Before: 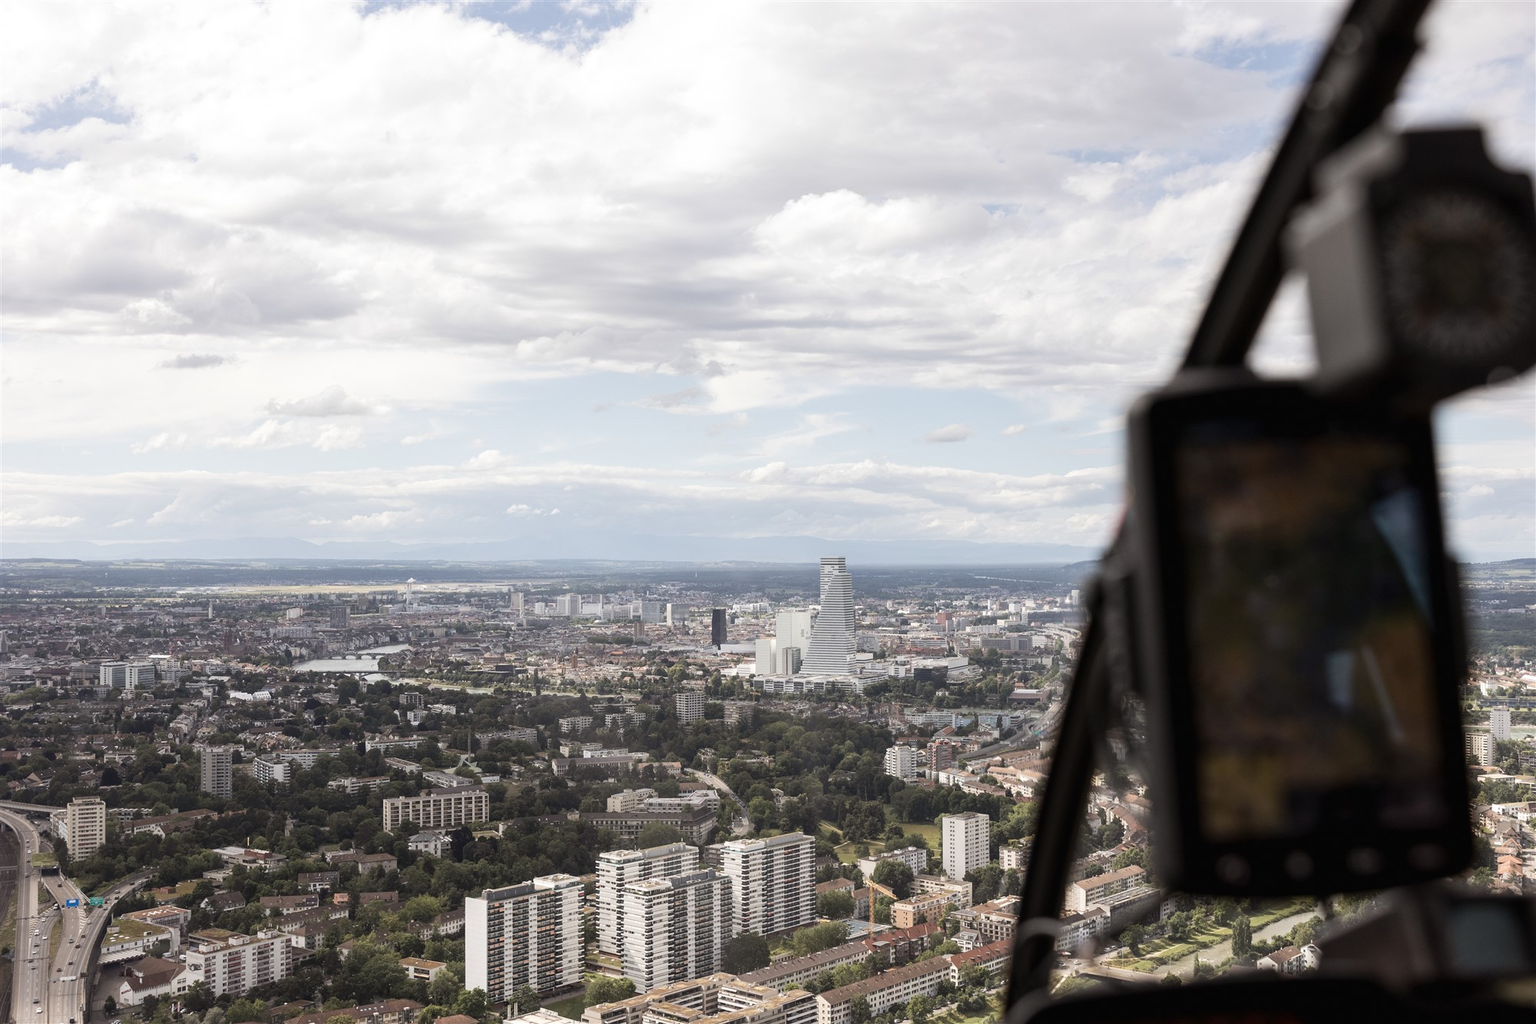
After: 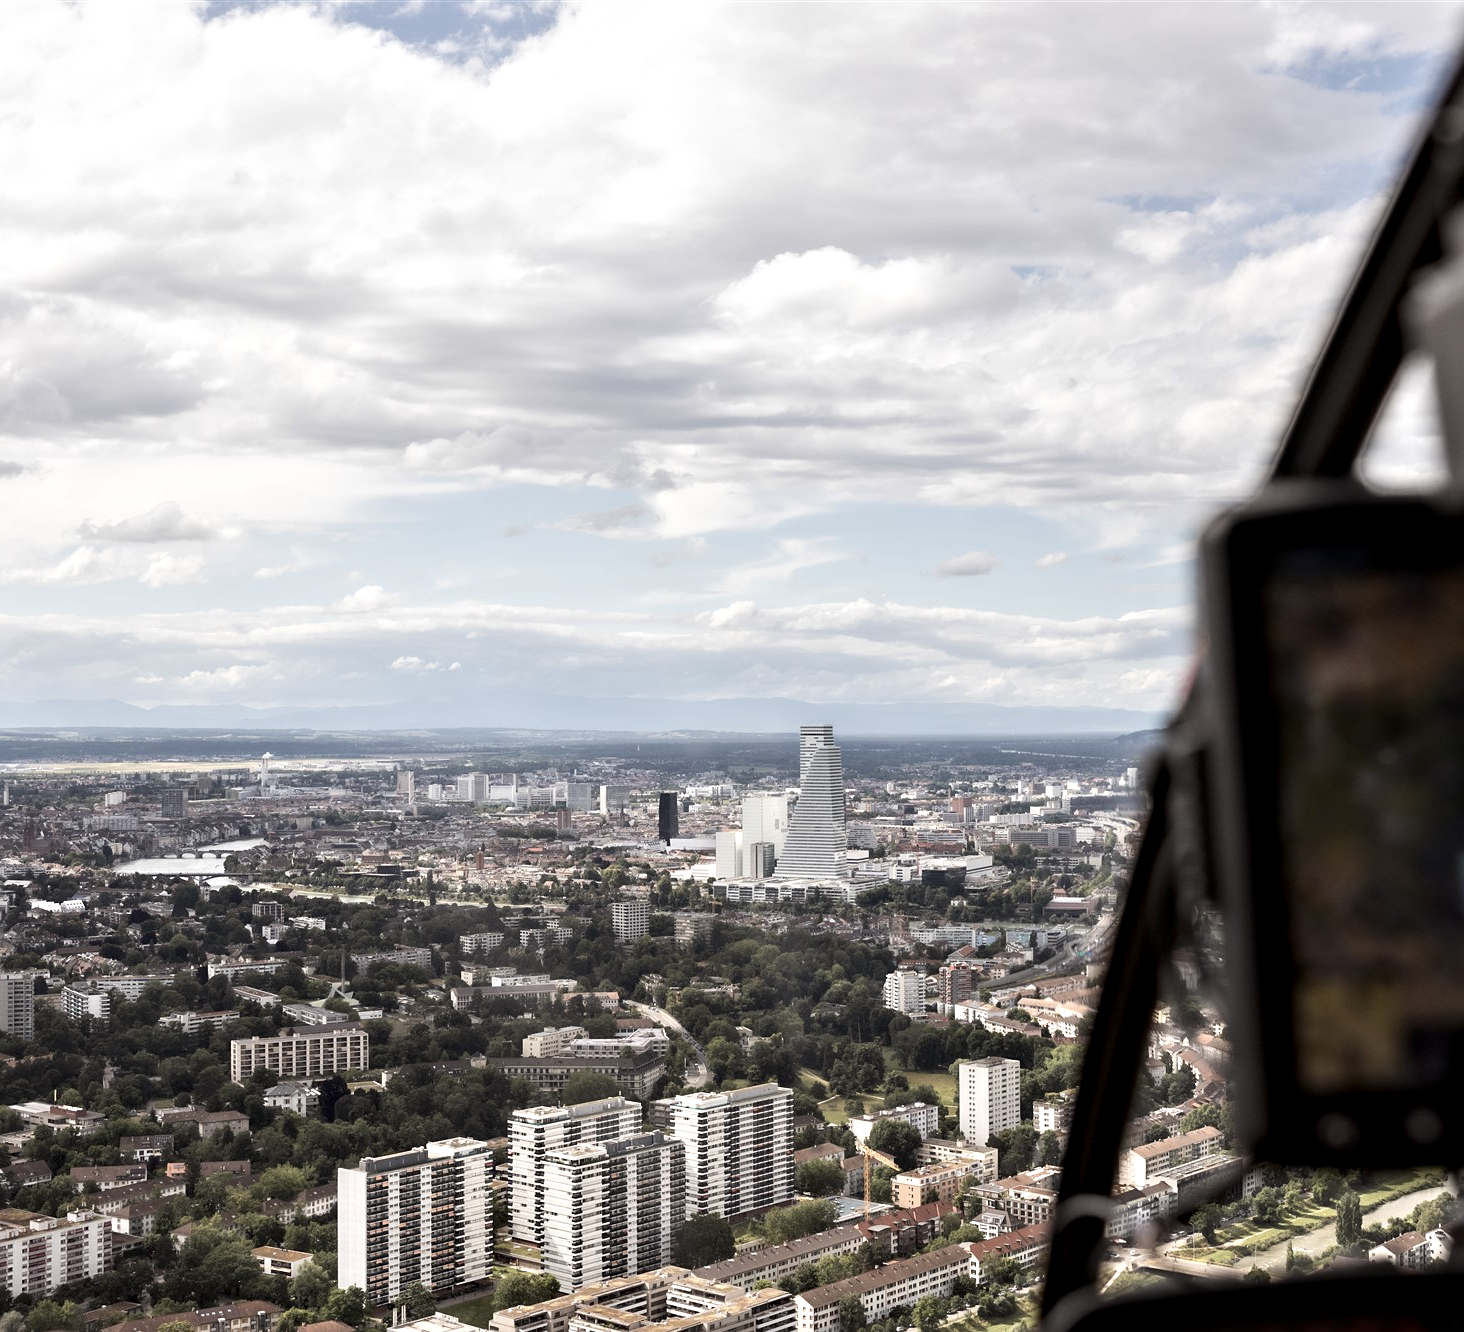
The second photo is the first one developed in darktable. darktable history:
tone equalizer: on, module defaults
crop: left 13.443%, right 13.31%
contrast equalizer: y [[0.513, 0.565, 0.608, 0.562, 0.512, 0.5], [0.5 ×6], [0.5, 0.5, 0.5, 0.528, 0.598, 0.658], [0 ×6], [0 ×6]]
sharpen: amount 0.2
